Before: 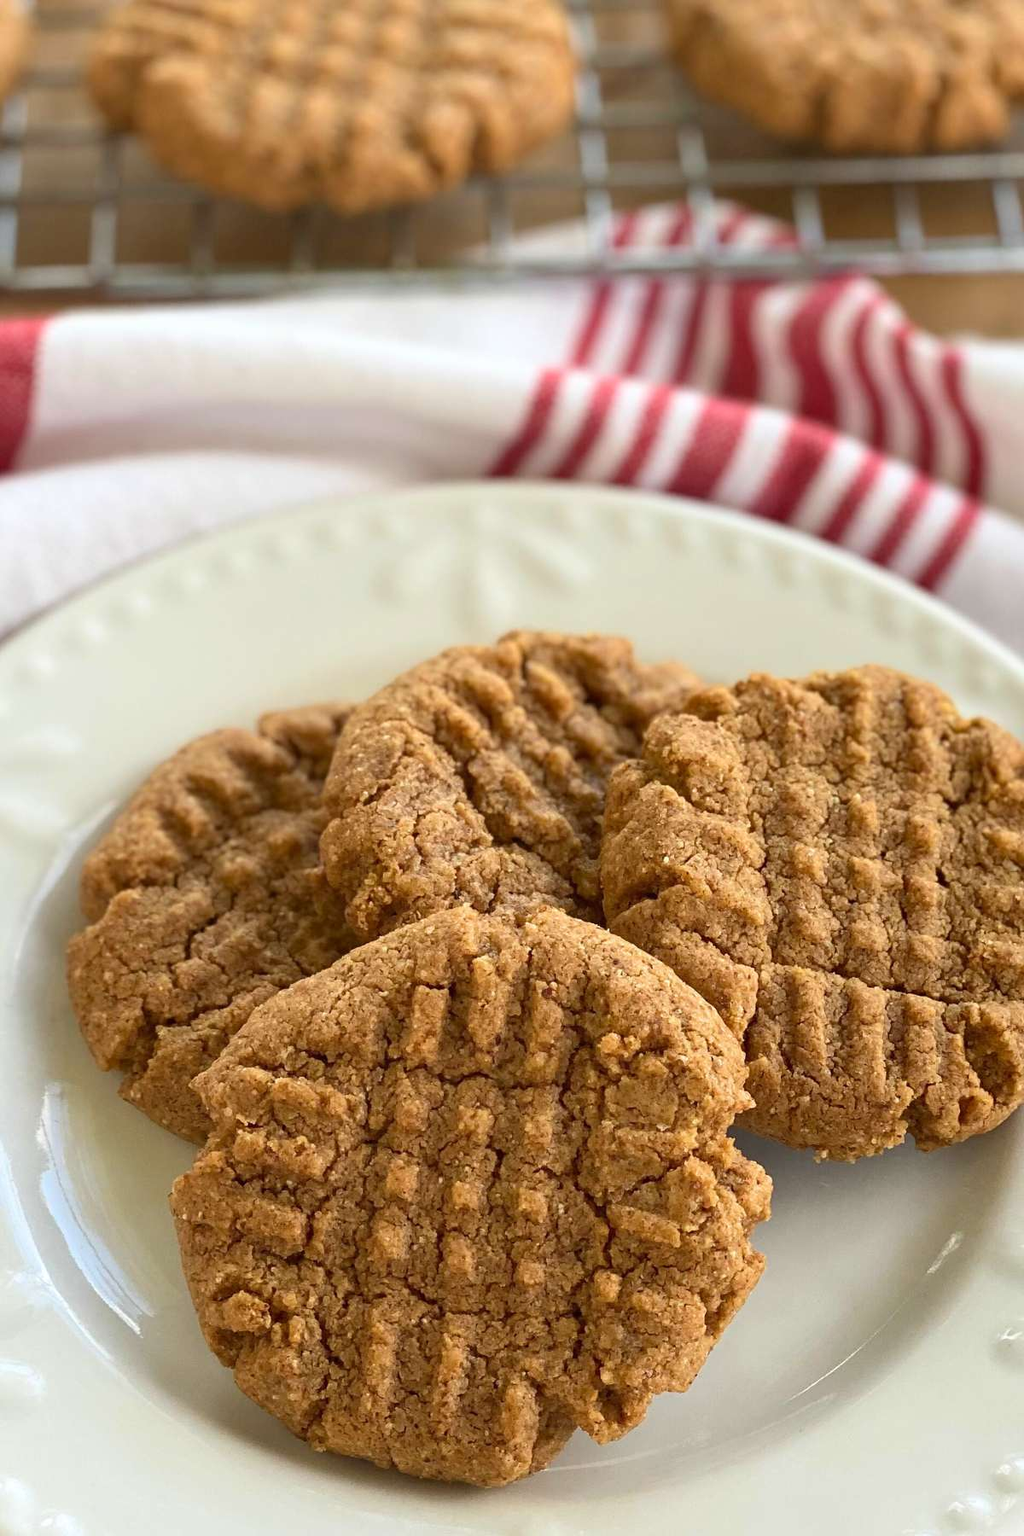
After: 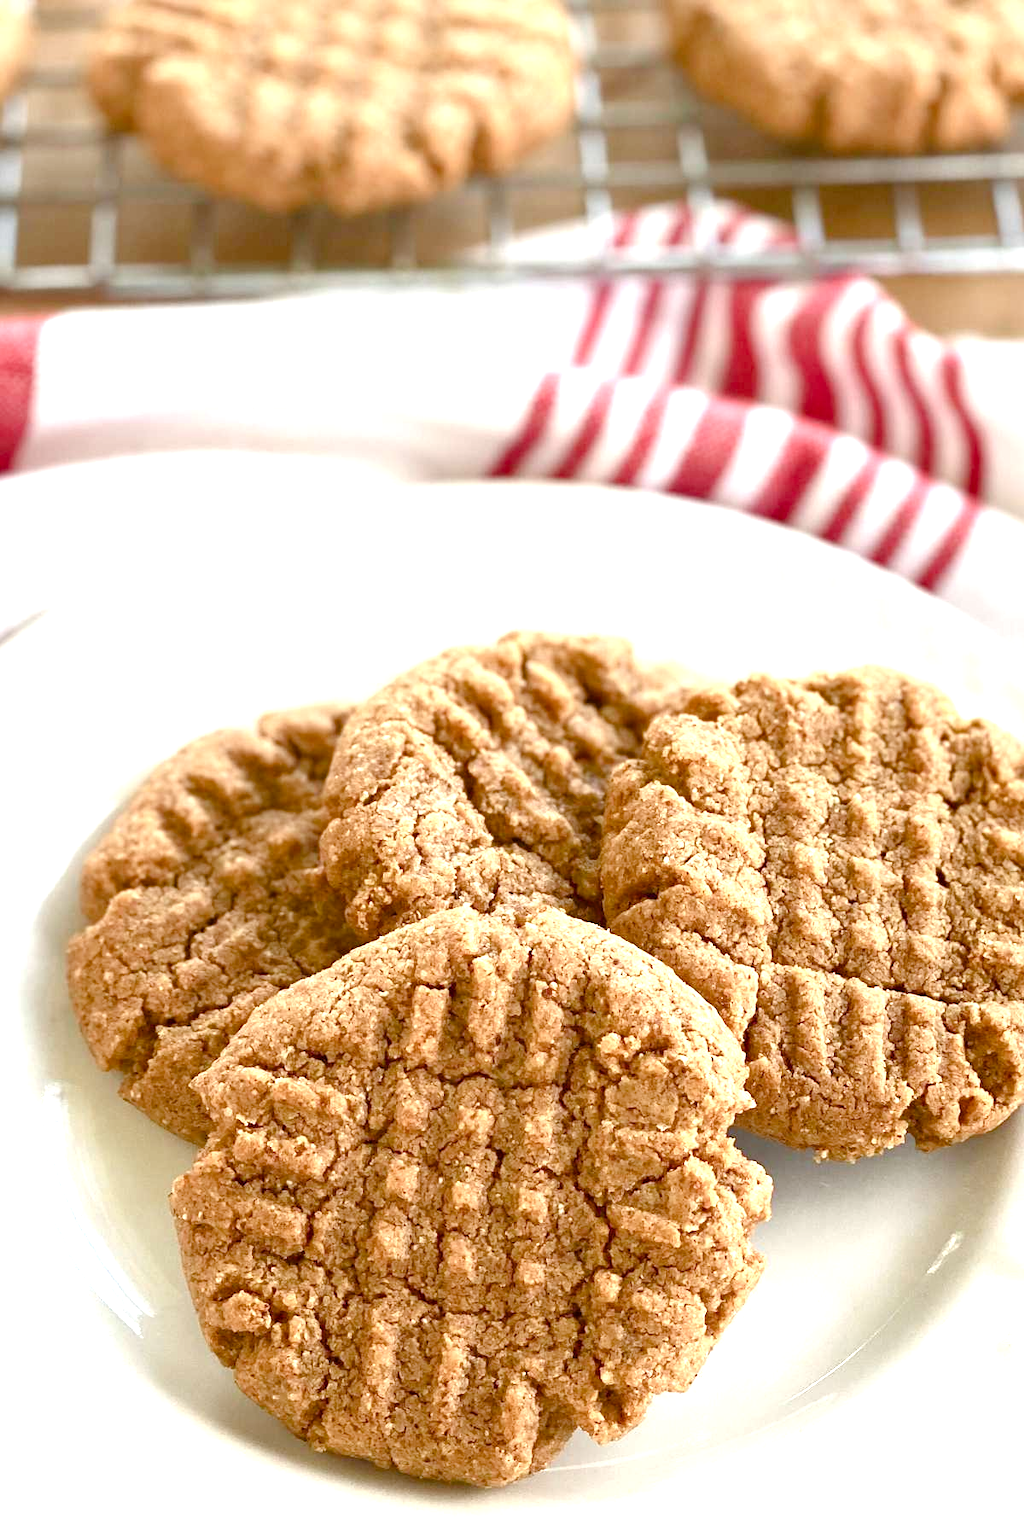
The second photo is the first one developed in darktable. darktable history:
color balance rgb: perceptual saturation grading › global saturation 20%, perceptual saturation grading › highlights -50%, perceptual saturation grading › shadows 30%
exposure: exposure 1.089 EV, compensate highlight preservation false
